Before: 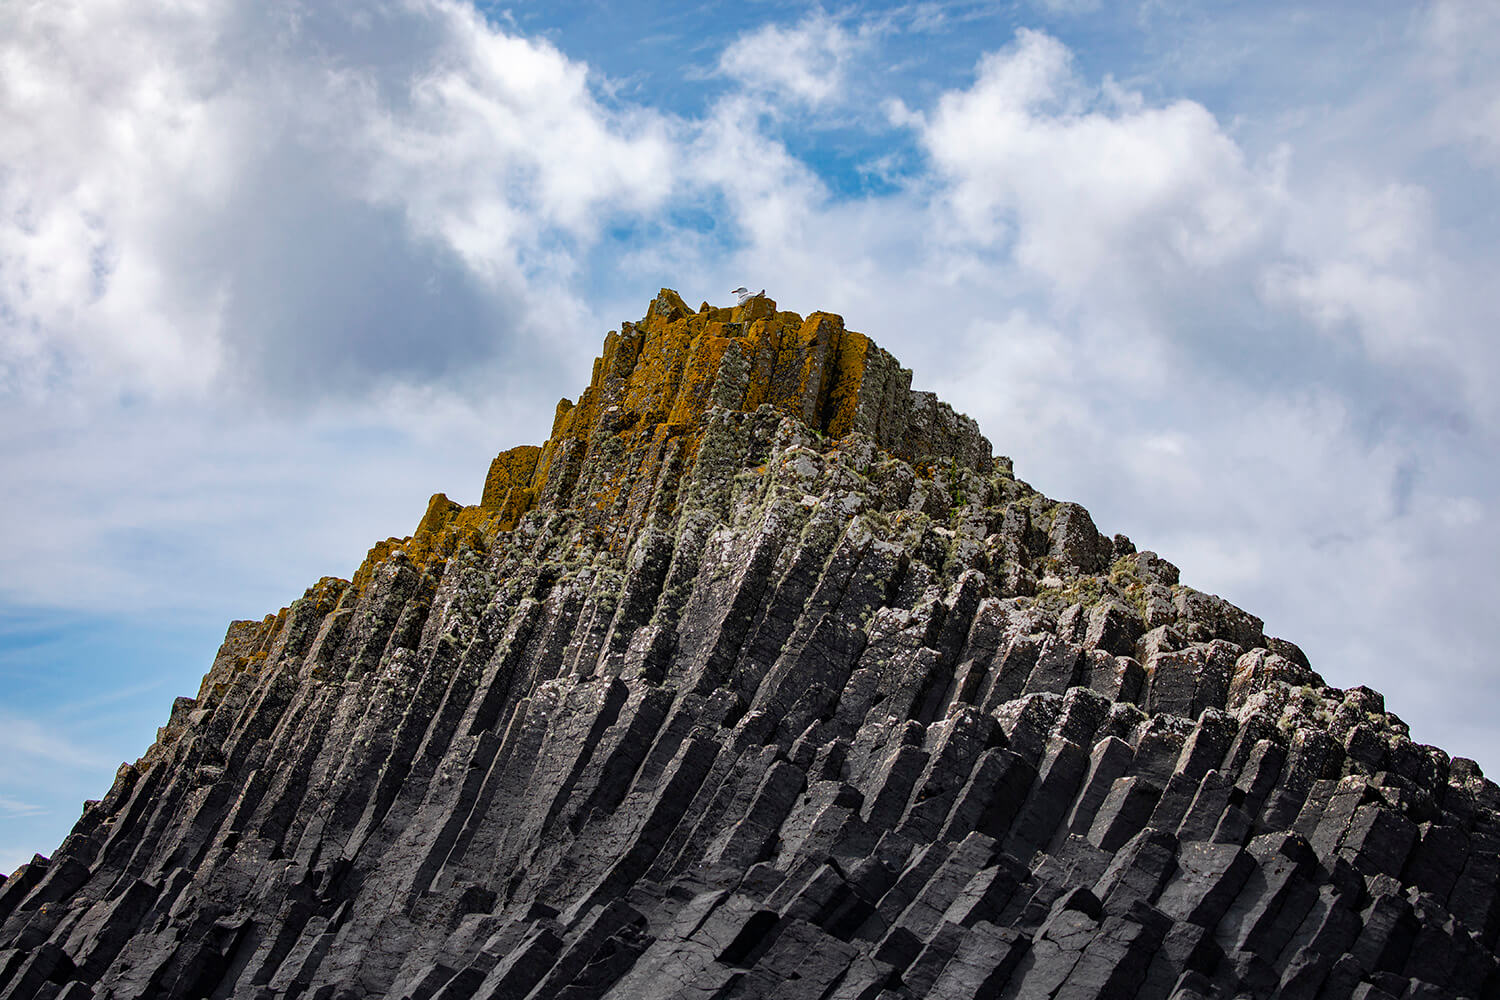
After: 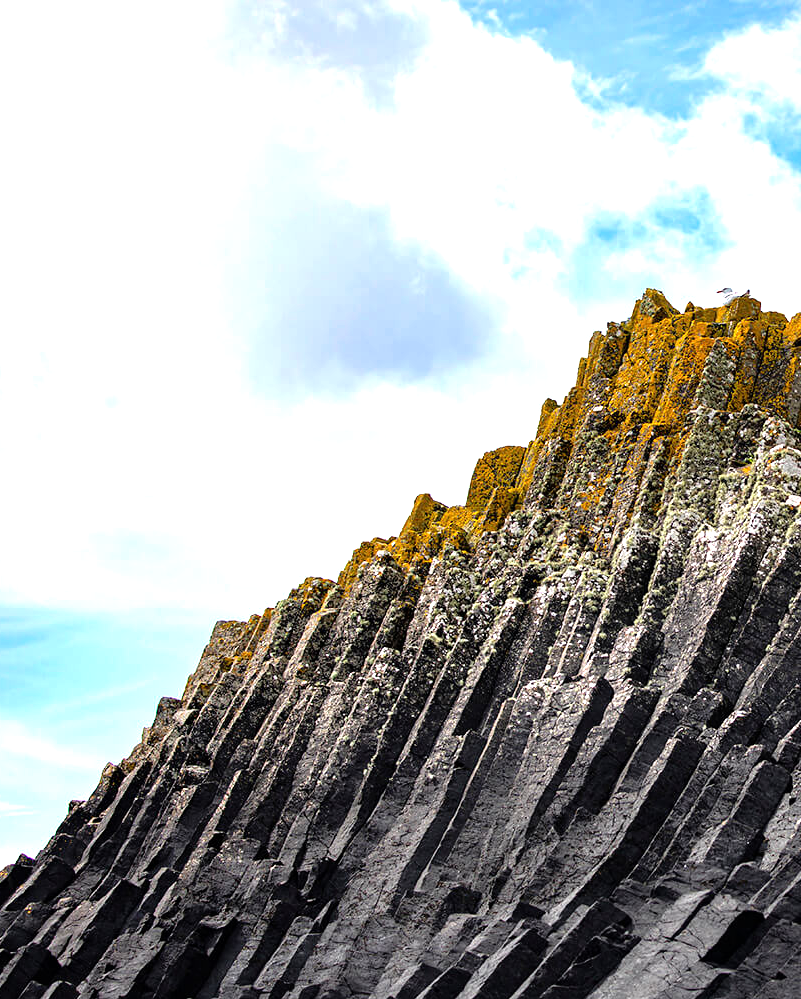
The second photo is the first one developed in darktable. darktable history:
crop: left 1.033%, right 45.56%, bottom 0.085%
exposure: exposure 0.49 EV, compensate exposure bias true, compensate highlight preservation false
tone equalizer: -8 EV -0.711 EV, -7 EV -0.701 EV, -6 EV -0.637 EV, -5 EV -0.409 EV, -3 EV 0.382 EV, -2 EV 0.6 EV, -1 EV 0.701 EV, +0 EV 0.753 EV
